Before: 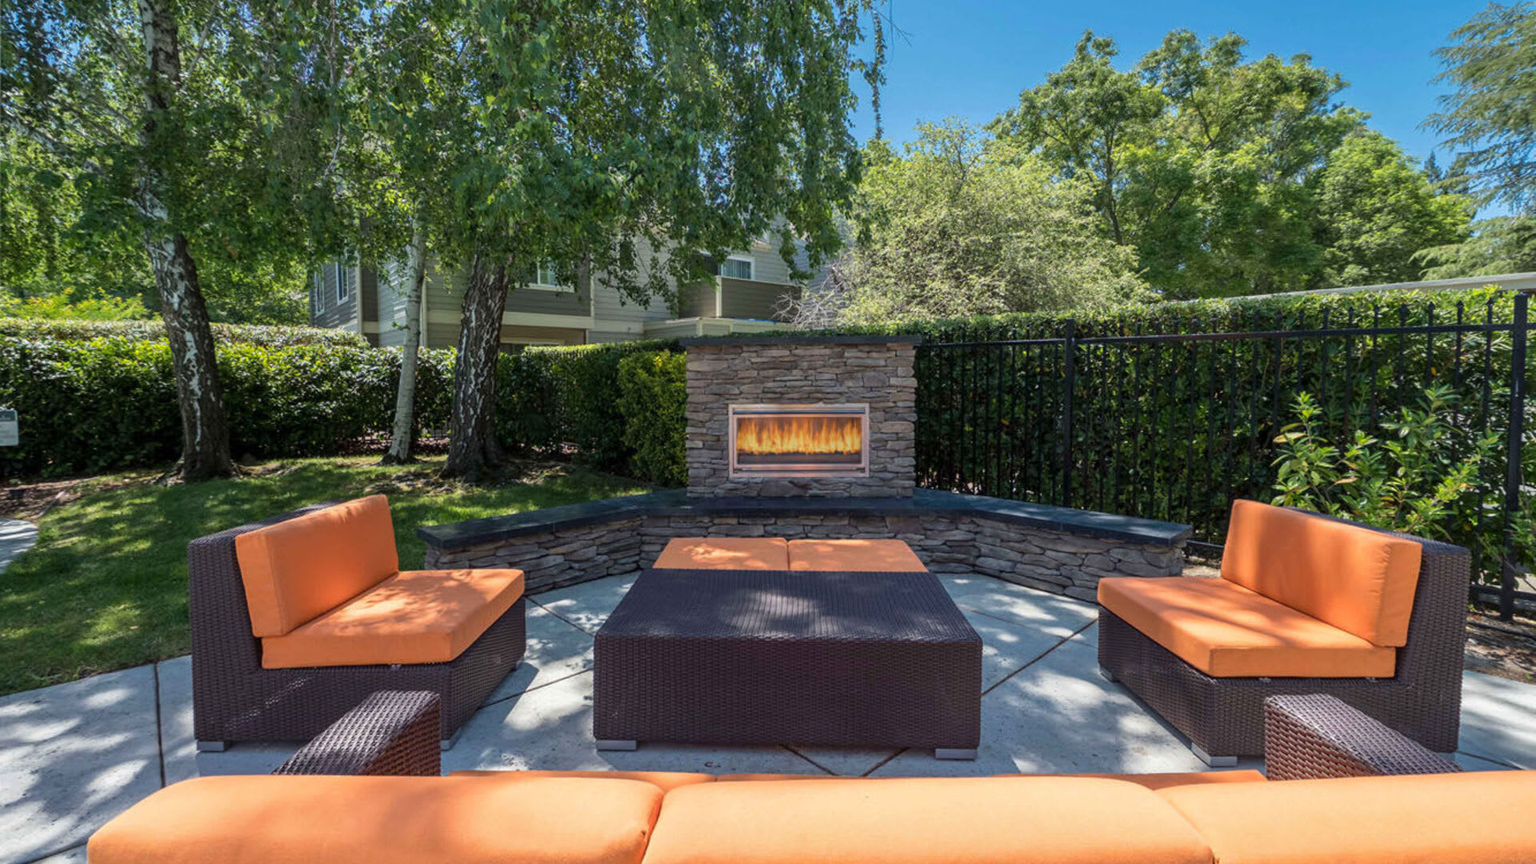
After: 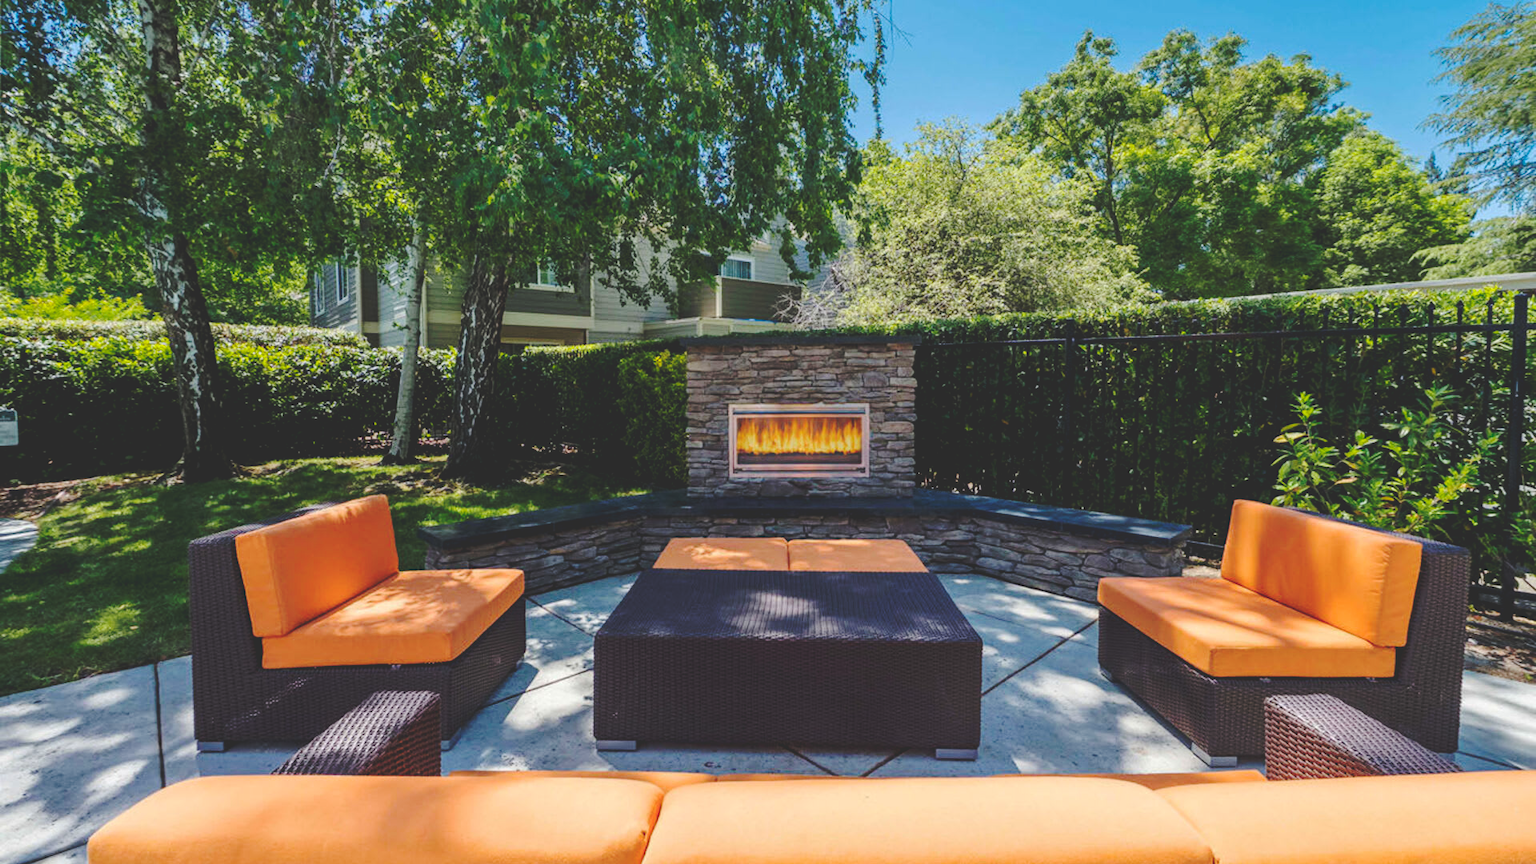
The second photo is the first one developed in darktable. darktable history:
base curve: curves: ch0 [(0, 0.024) (0.055, 0.065) (0.121, 0.166) (0.236, 0.319) (0.693, 0.726) (1, 1)], preserve colors none
exposure: black level correction 0.013, compensate highlight preservation false
color balance rgb: perceptual saturation grading › global saturation 10.492%
